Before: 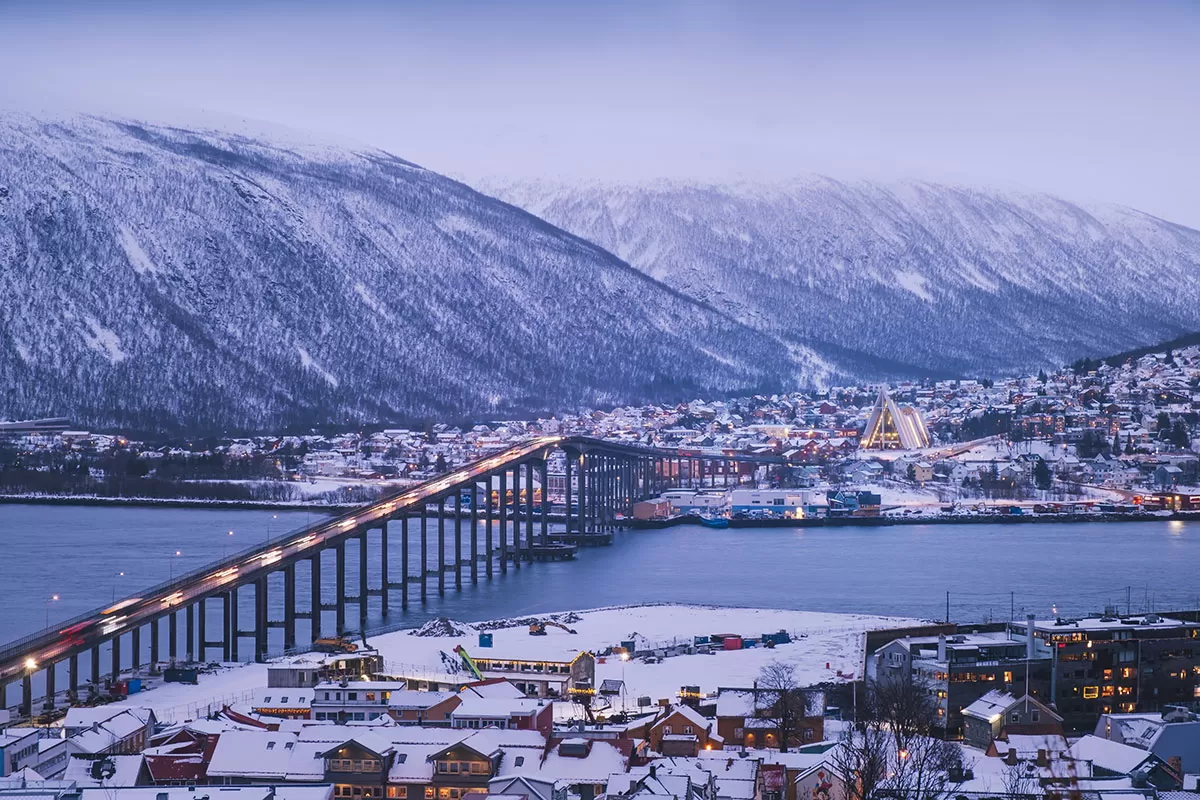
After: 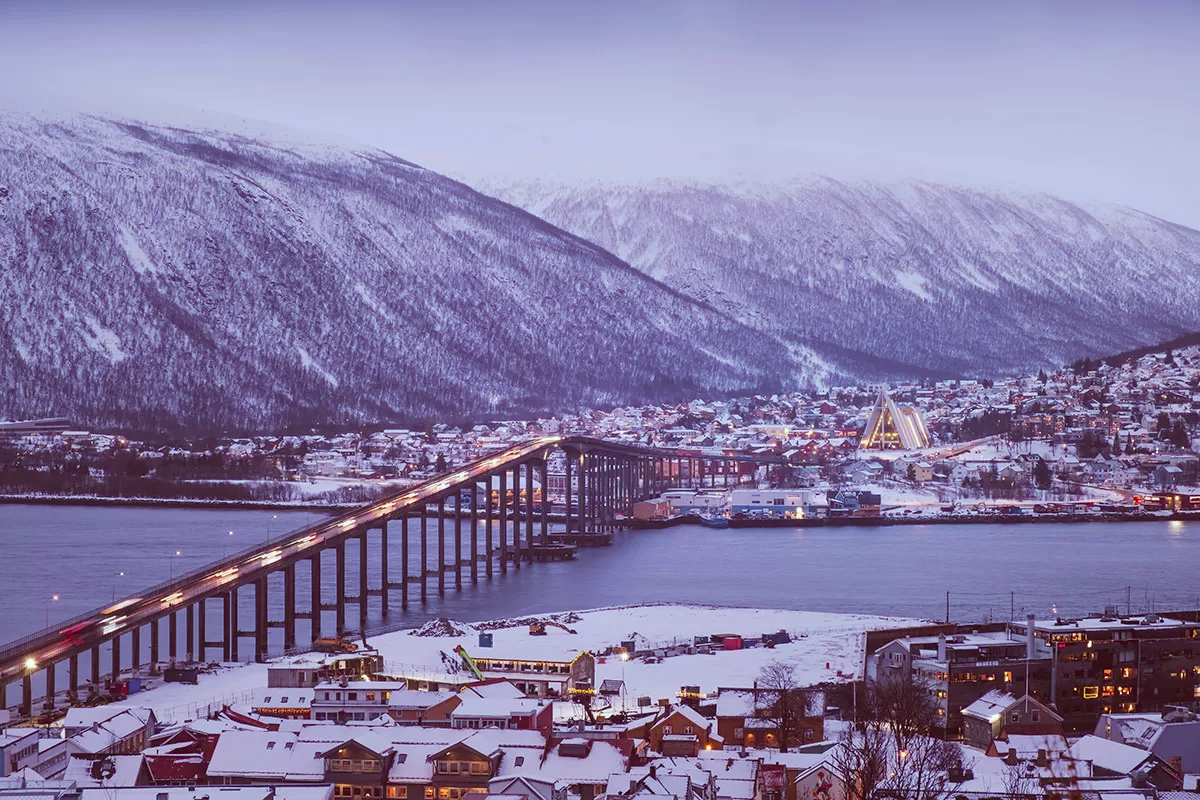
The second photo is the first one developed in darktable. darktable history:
shadows and highlights: shadows 20.55, highlights -20.99, soften with gaussian
color correction: highlights a* -7.23, highlights b* -0.161, shadows a* 20.08, shadows b* 11.73
